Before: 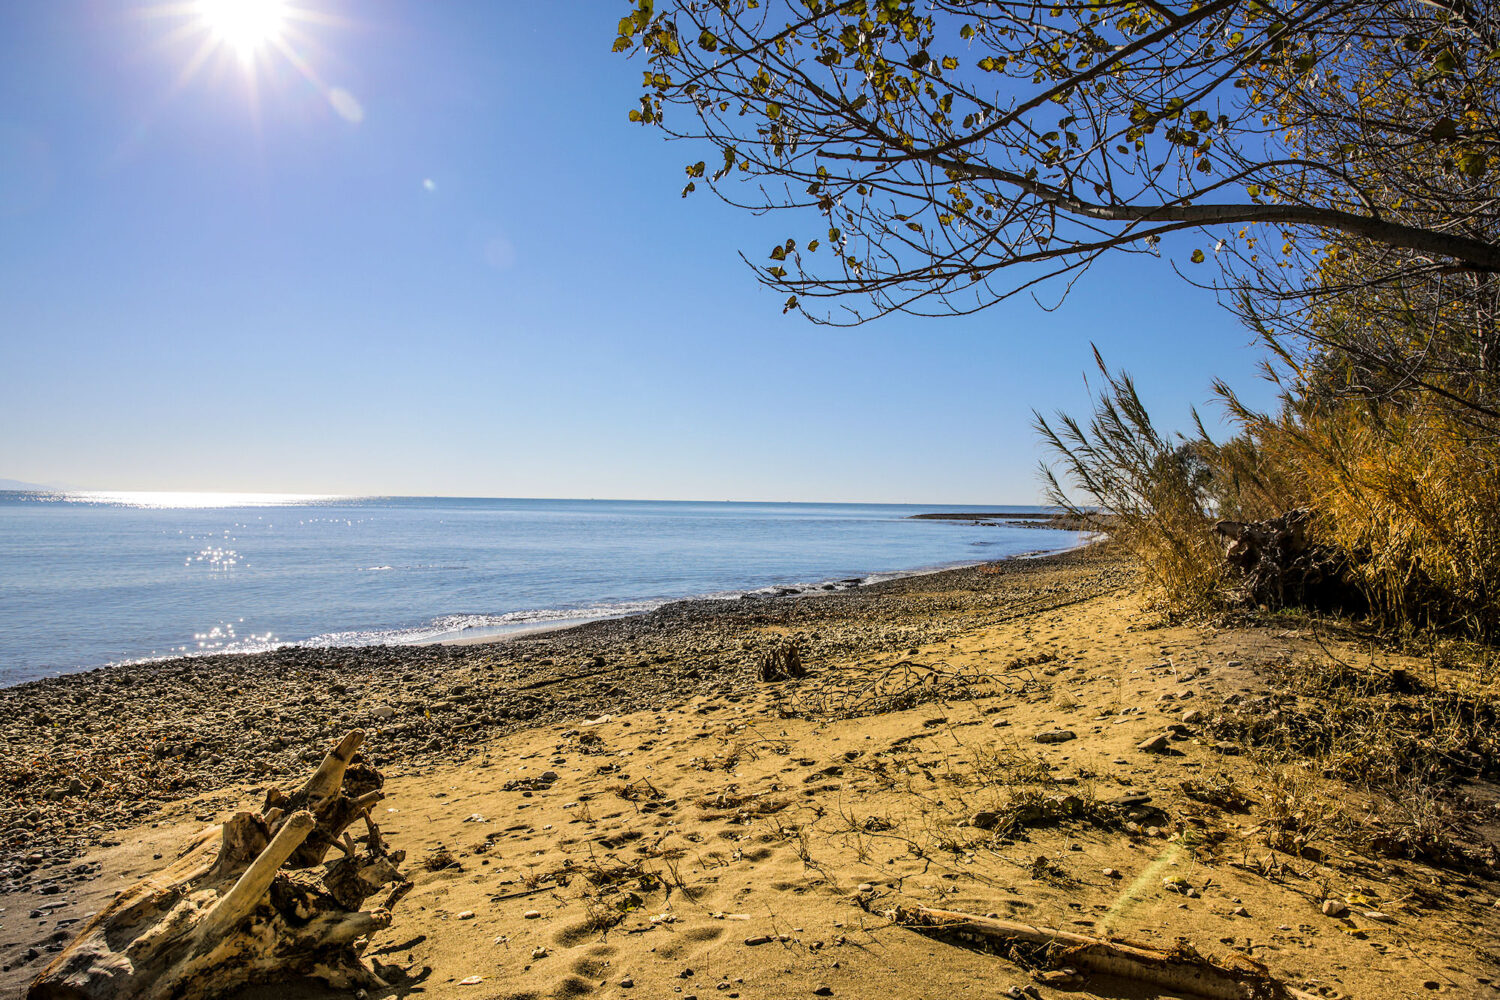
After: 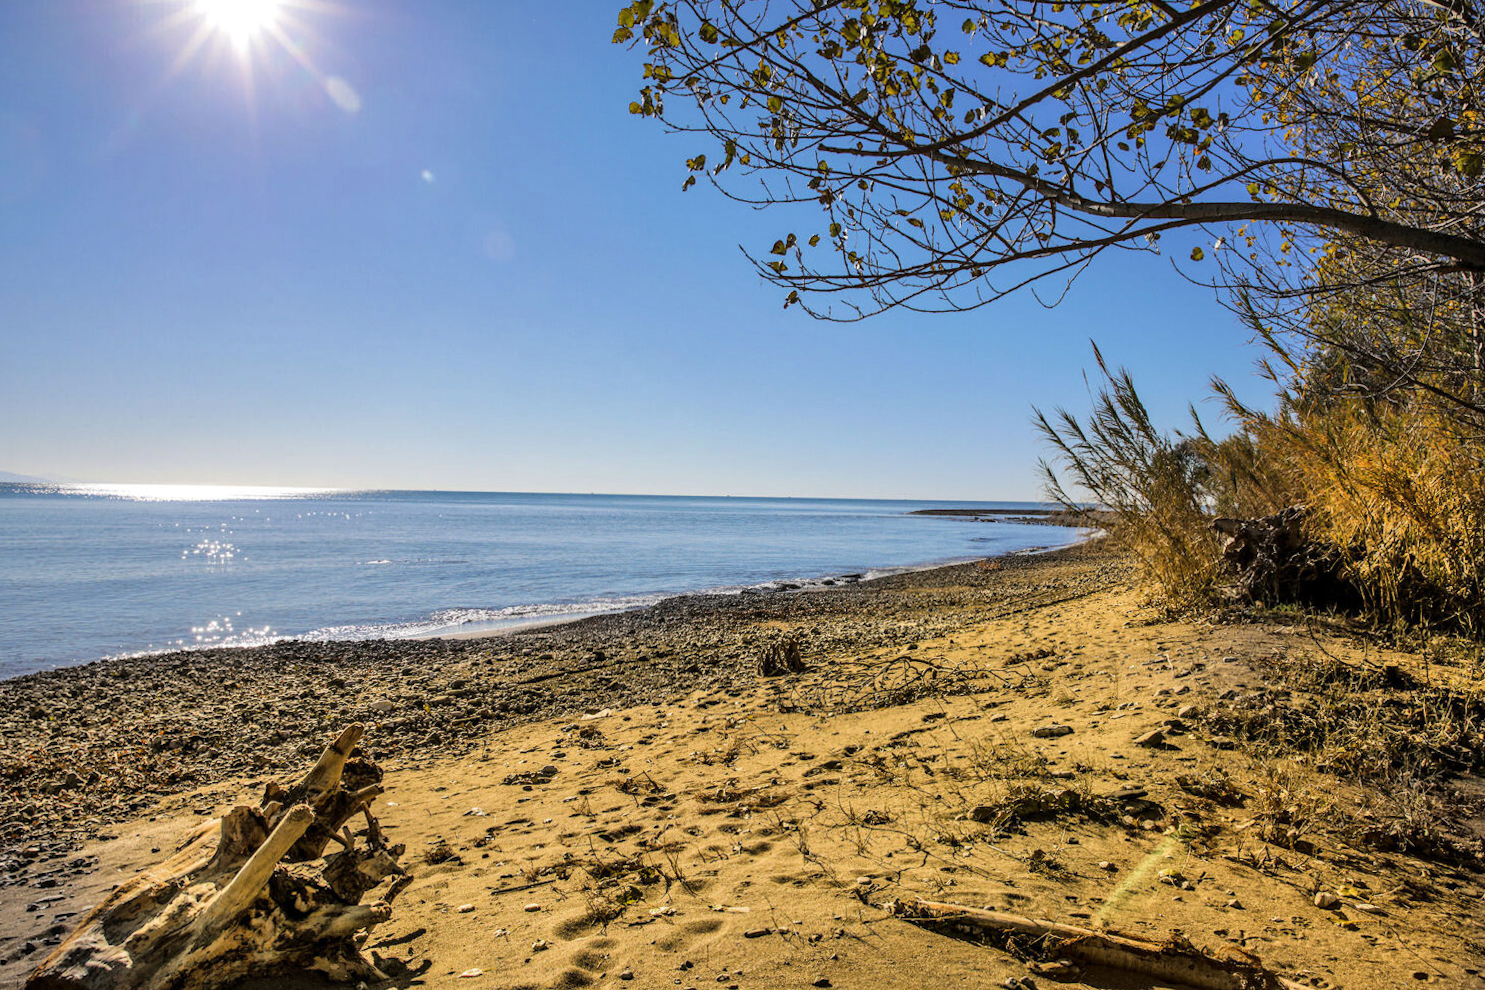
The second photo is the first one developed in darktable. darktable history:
shadows and highlights: white point adjustment 0.05, highlights color adjustment 55.9%, soften with gaussian
rotate and perspective: rotation 0.174°, lens shift (vertical) 0.013, lens shift (horizontal) 0.019, shear 0.001, automatic cropping original format, crop left 0.007, crop right 0.991, crop top 0.016, crop bottom 0.997
